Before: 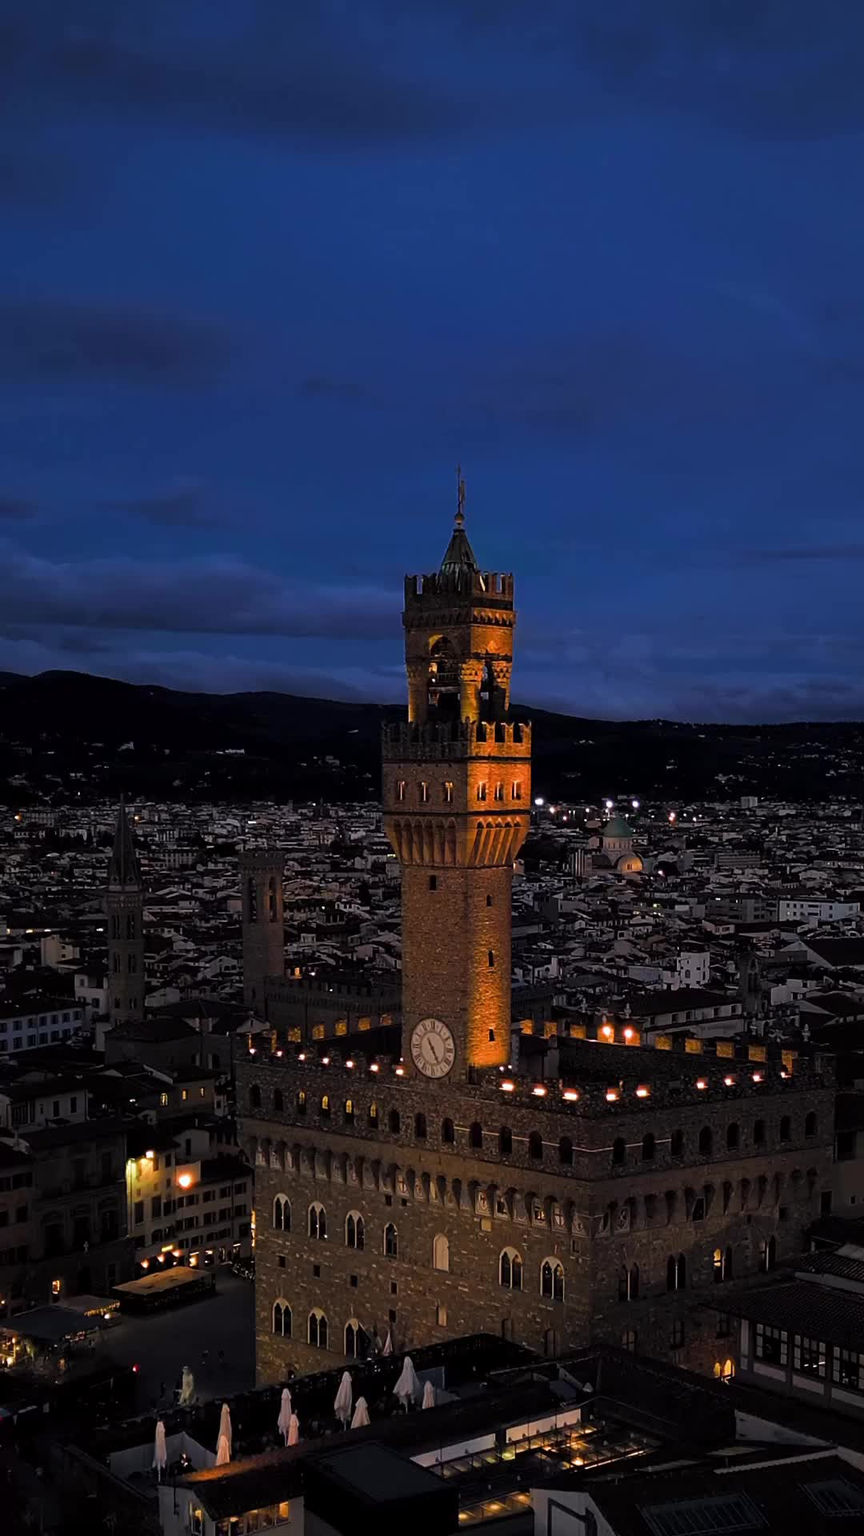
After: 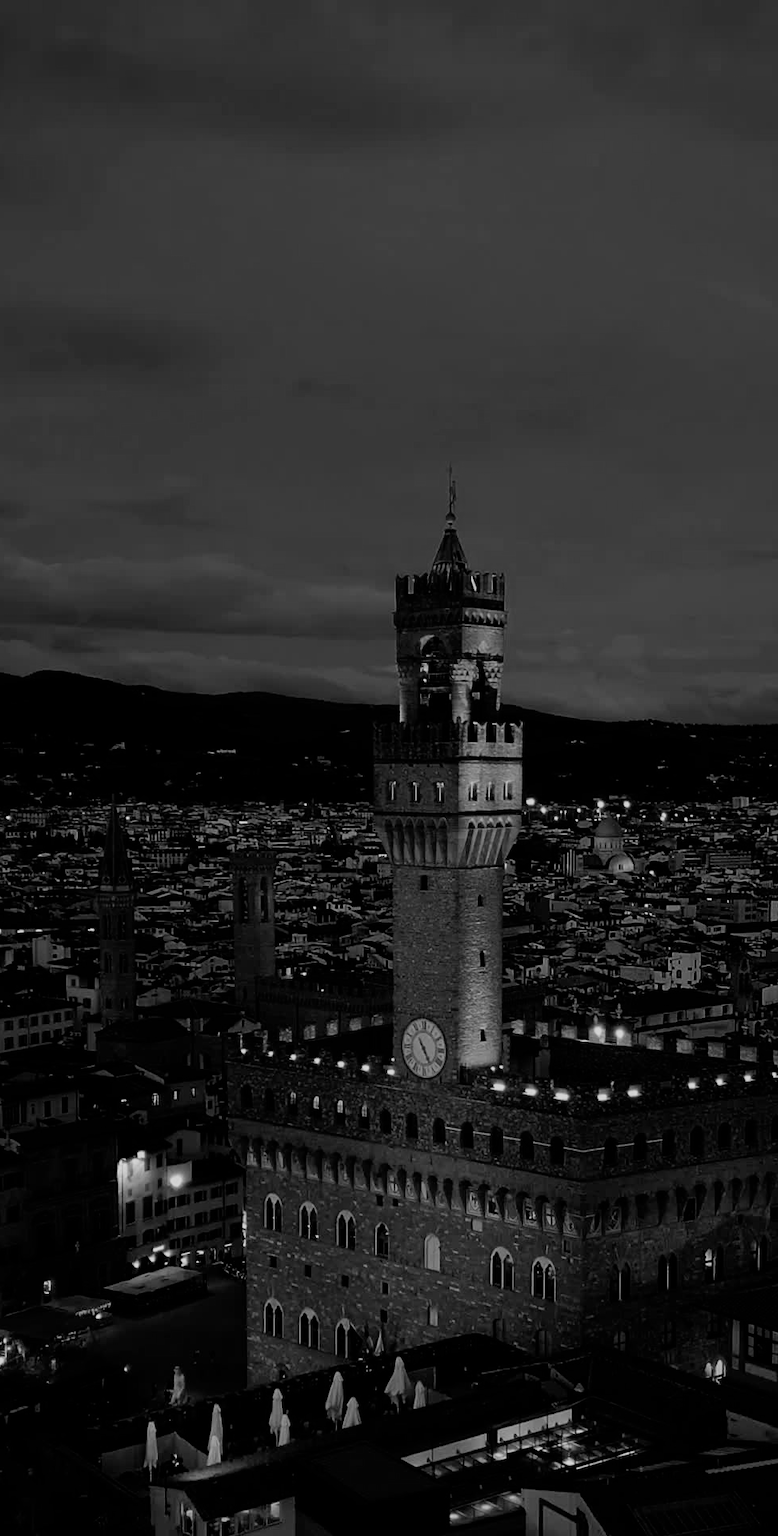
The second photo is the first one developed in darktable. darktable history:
crop and rotate: left 1.088%, right 8.807%
filmic rgb: black relative exposure -7.65 EV, white relative exposure 4.56 EV, hardness 3.61, color science v6 (2022)
monochrome: on, module defaults
